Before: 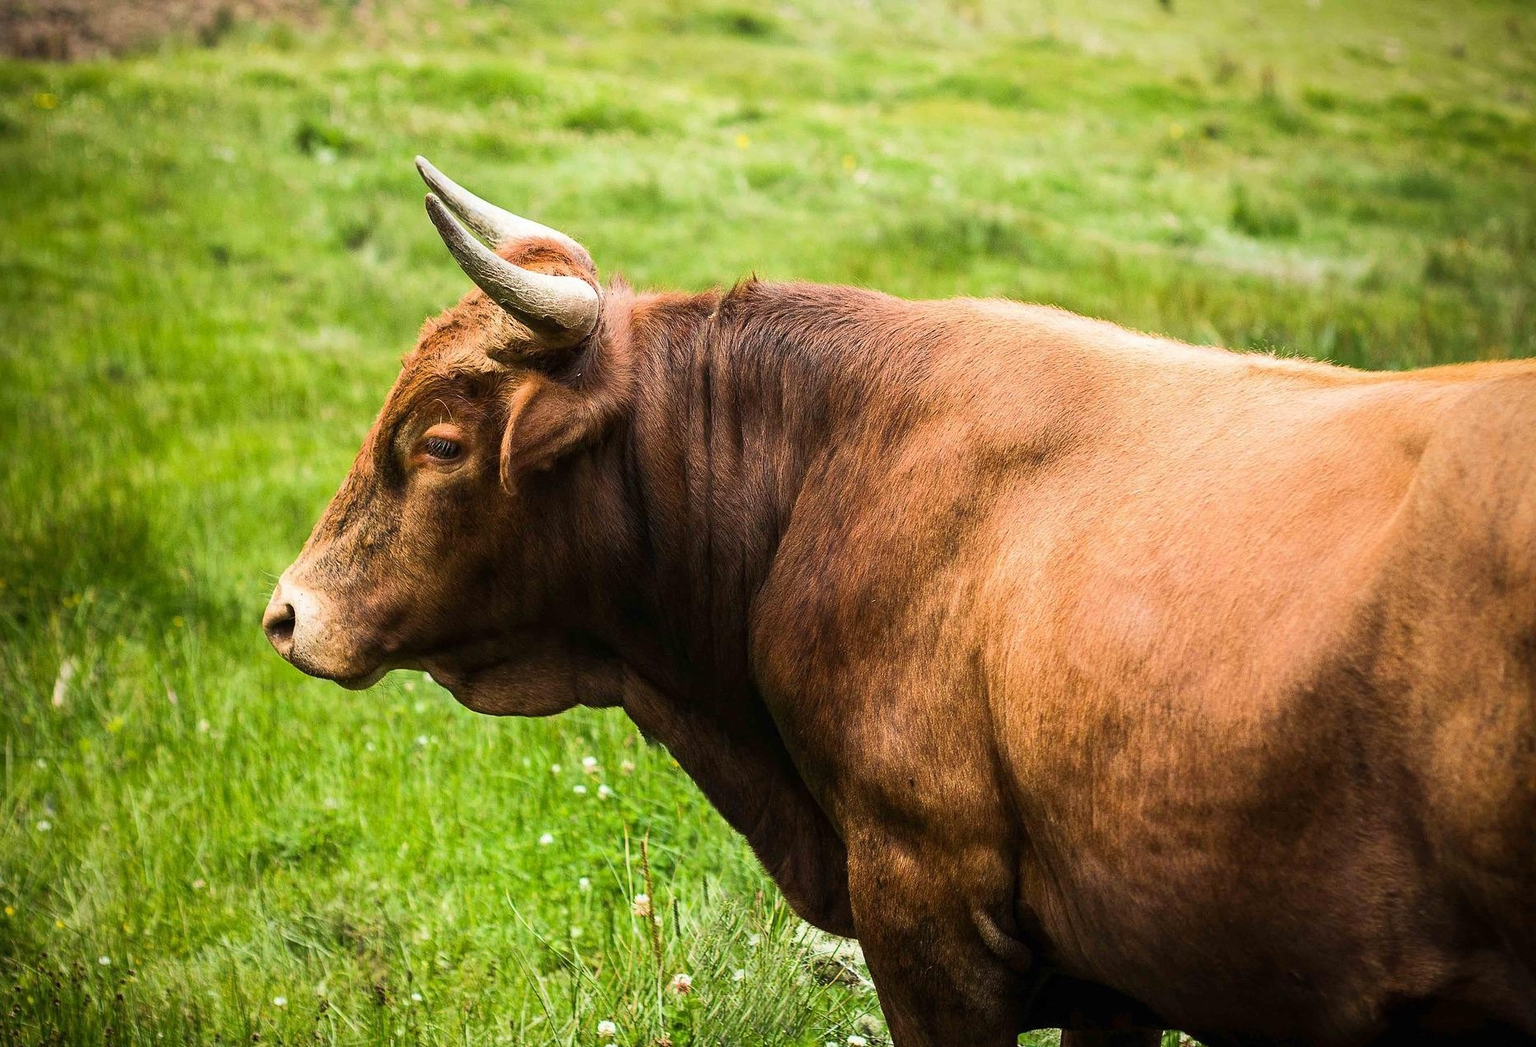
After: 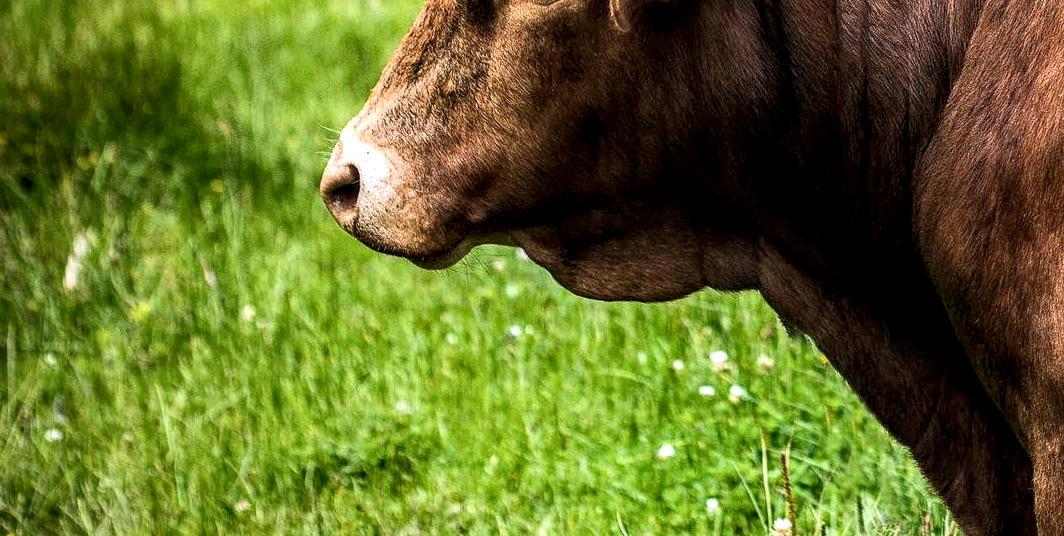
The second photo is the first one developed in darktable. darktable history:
local contrast: detail 160%
haze removal: compatibility mode true, adaptive false
crop: top 44.795%, right 43.149%, bottom 13.187%
color correction: highlights a* -0.667, highlights b* -8.81
